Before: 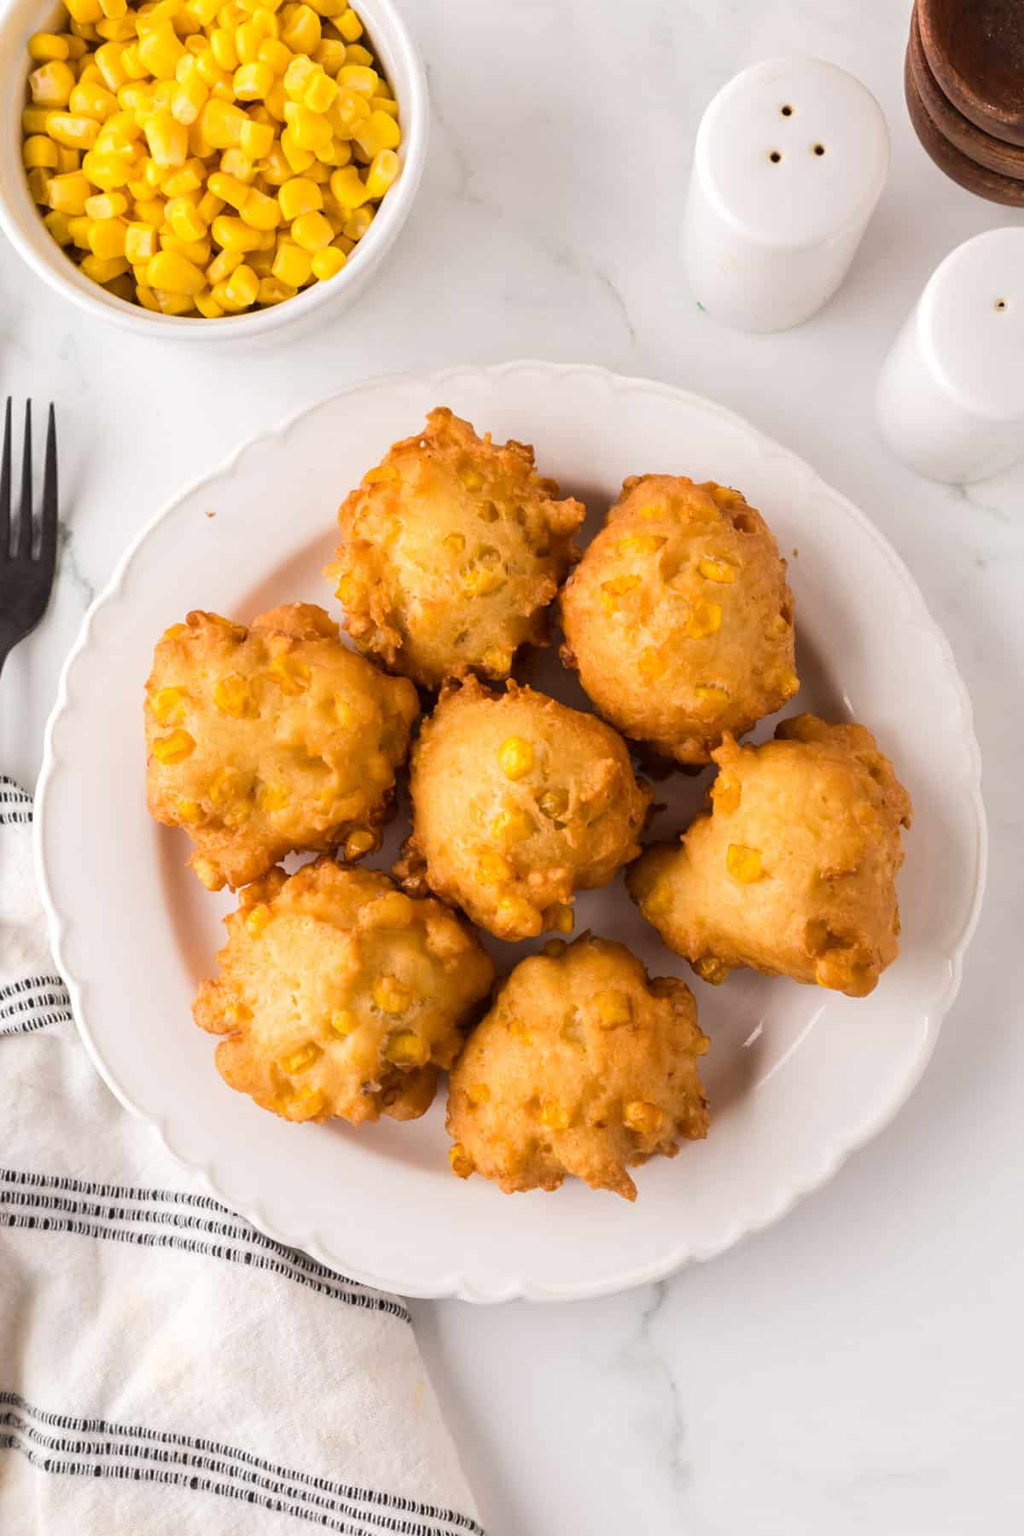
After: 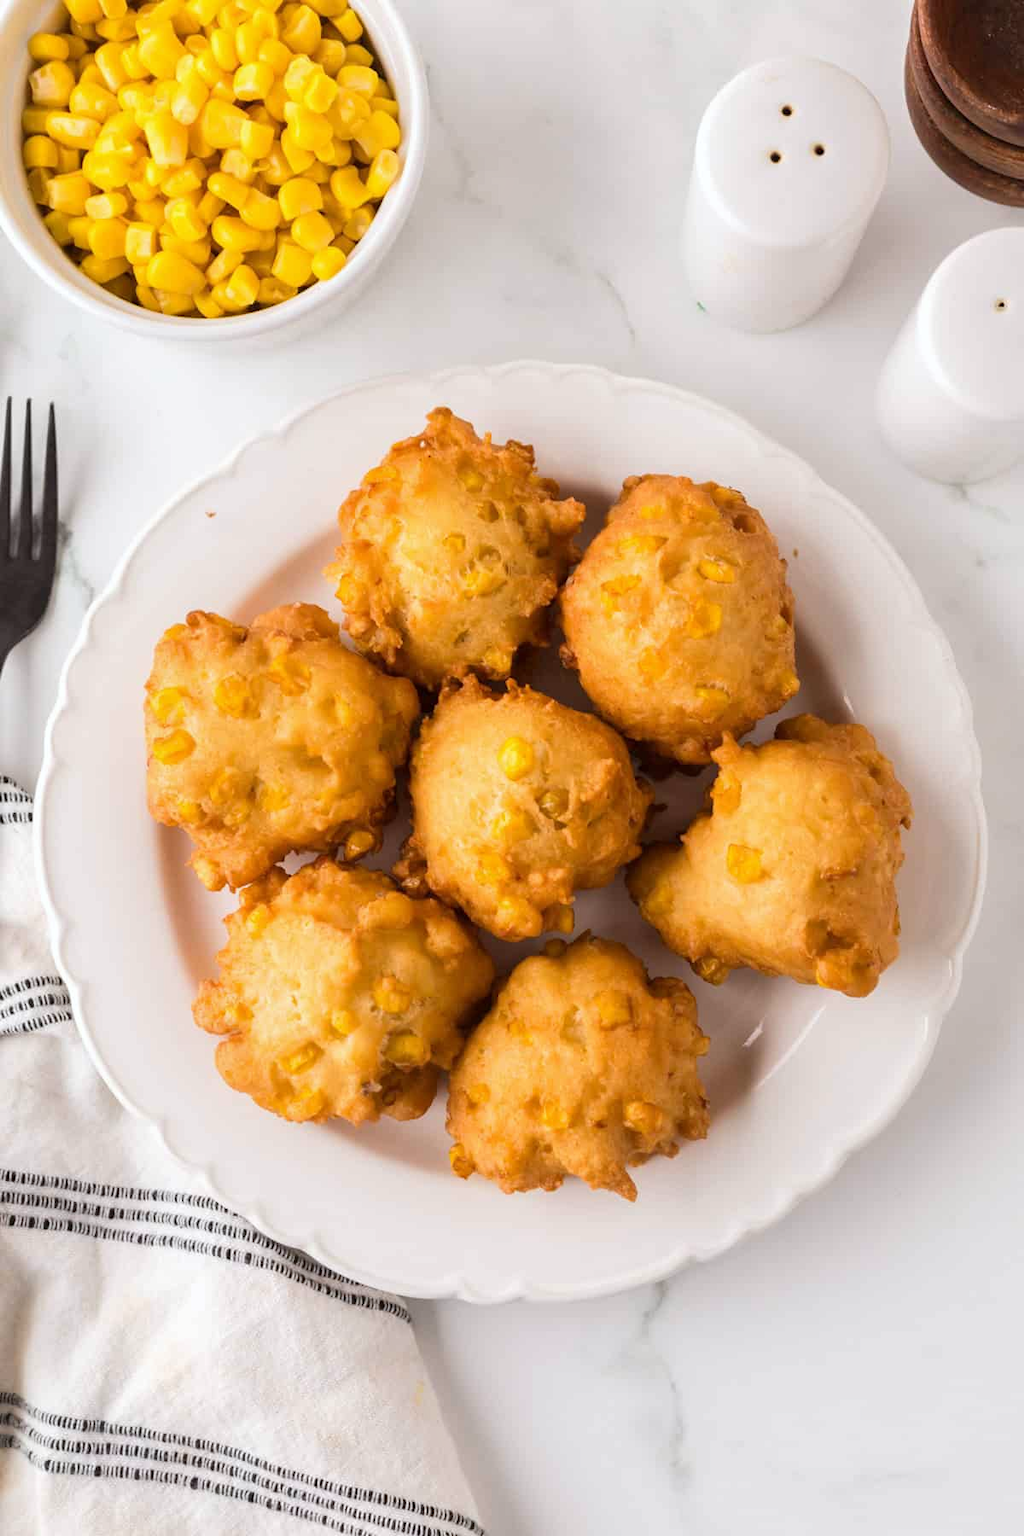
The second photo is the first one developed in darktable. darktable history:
tone equalizer: on, module defaults
white balance: red 0.986, blue 1.01
